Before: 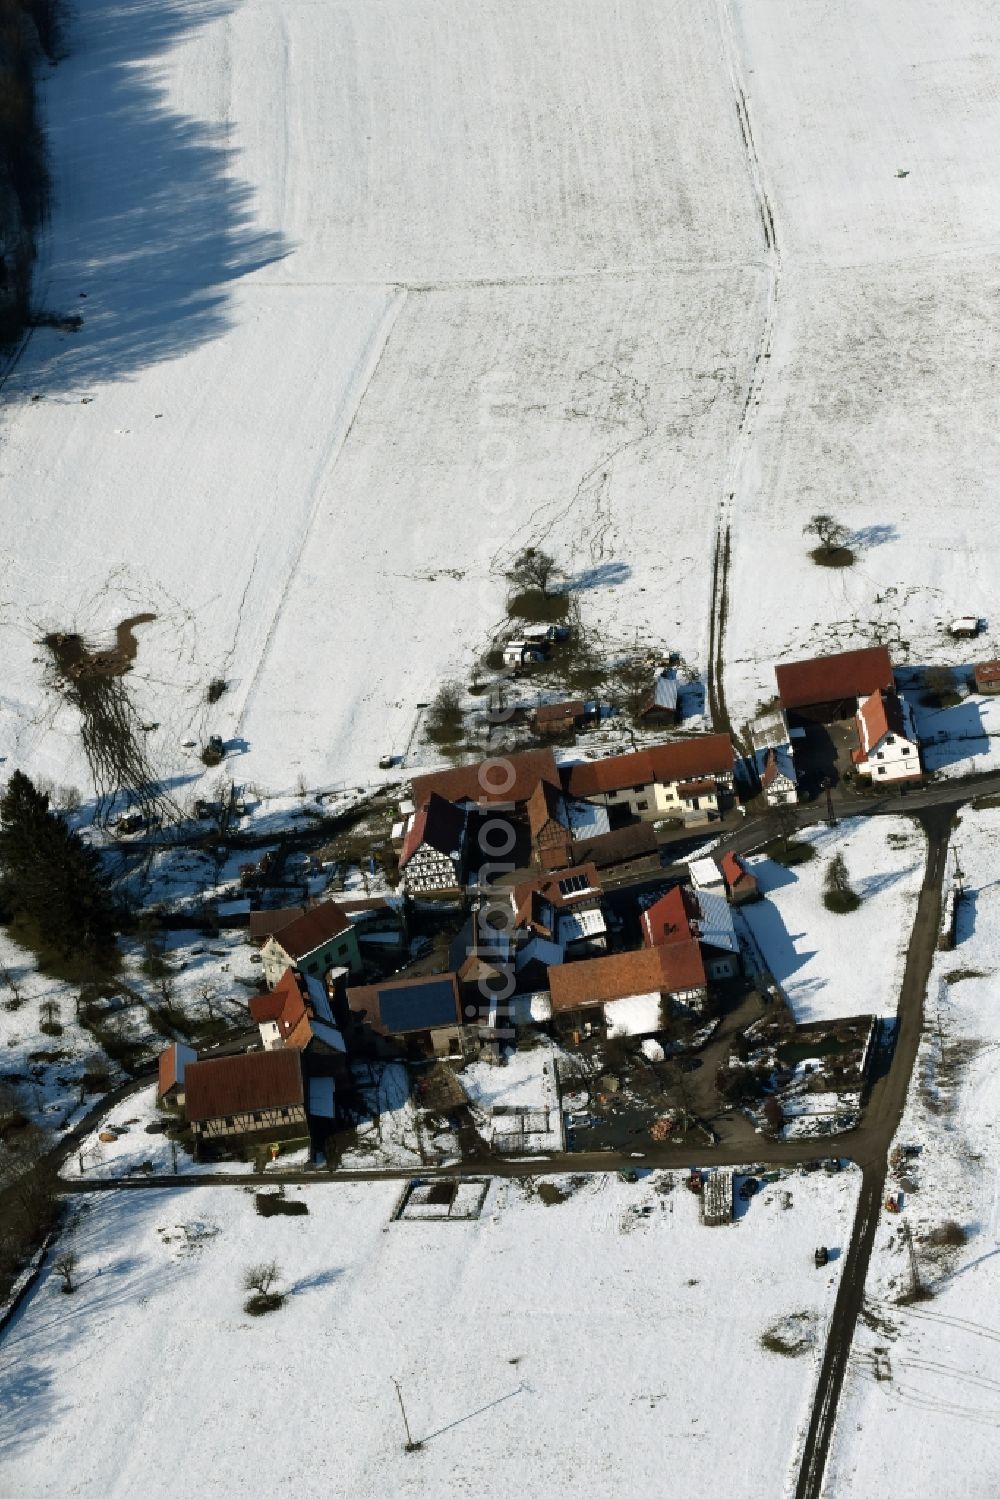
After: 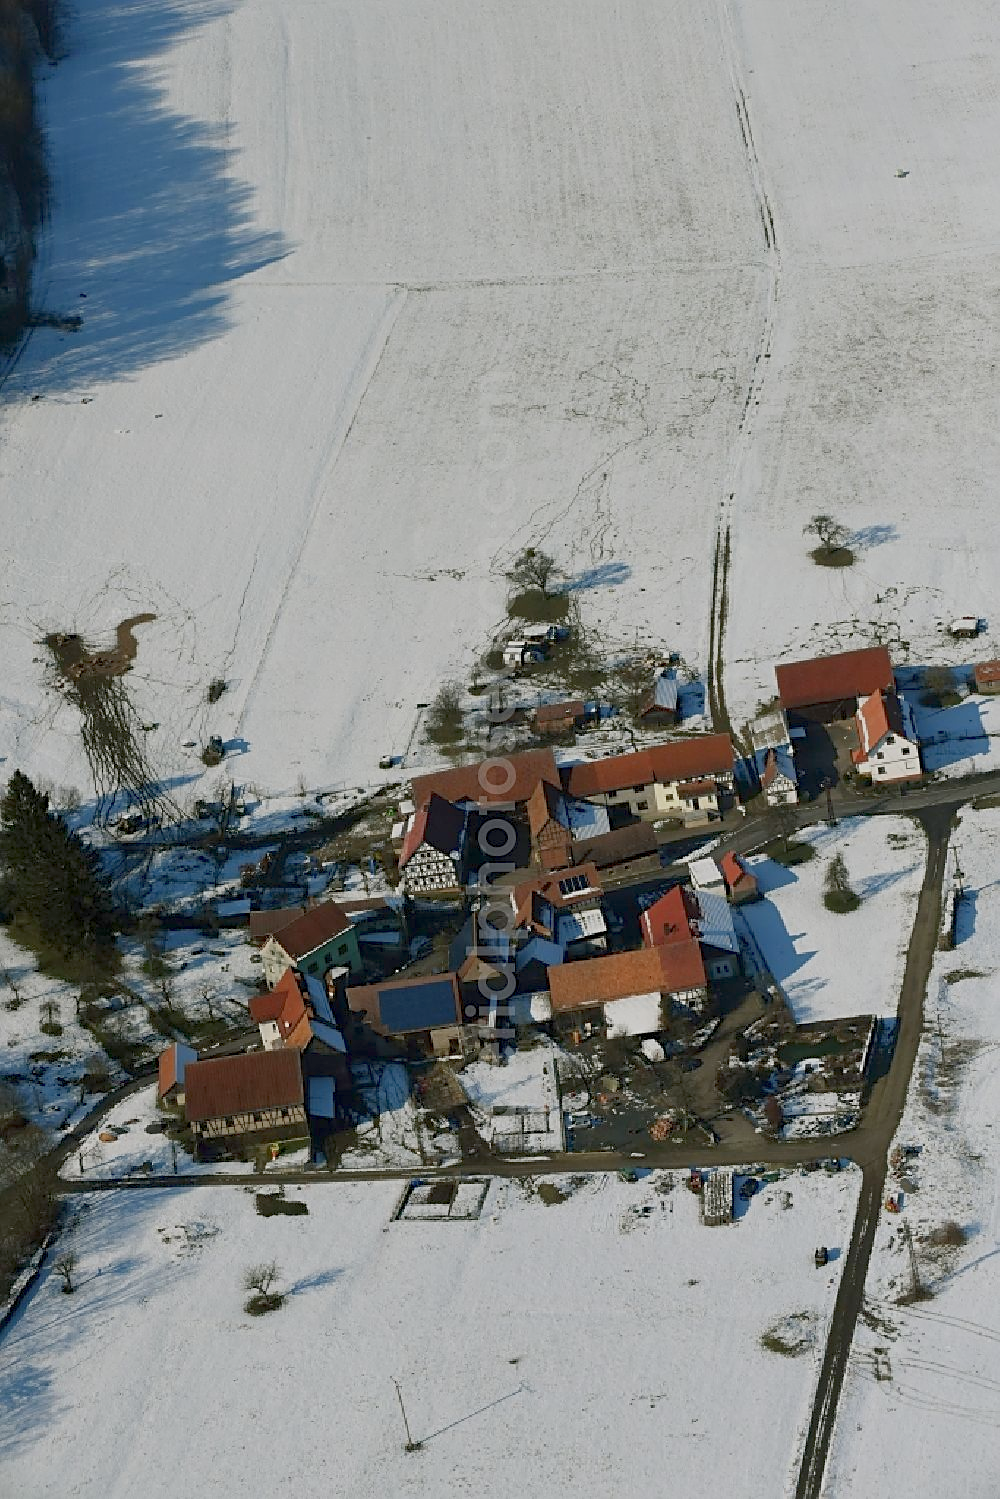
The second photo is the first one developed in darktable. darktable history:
color balance rgb: shadows lift › chroma 1.045%, shadows lift › hue 241.91°, perceptual saturation grading › global saturation 0.393%, contrast -29.689%
sharpen: on, module defaults
